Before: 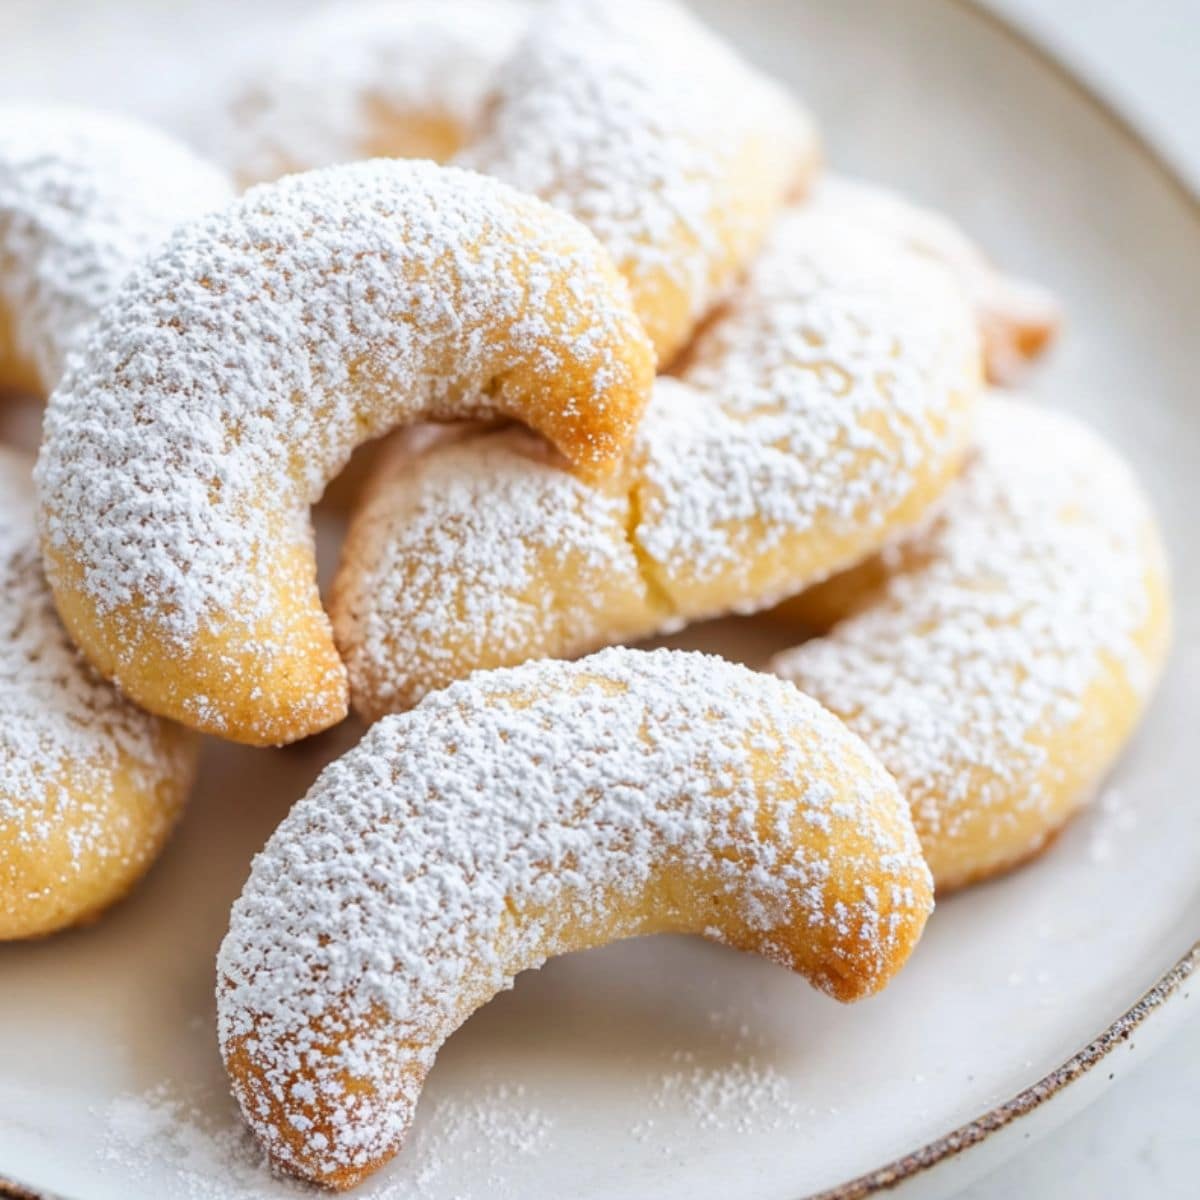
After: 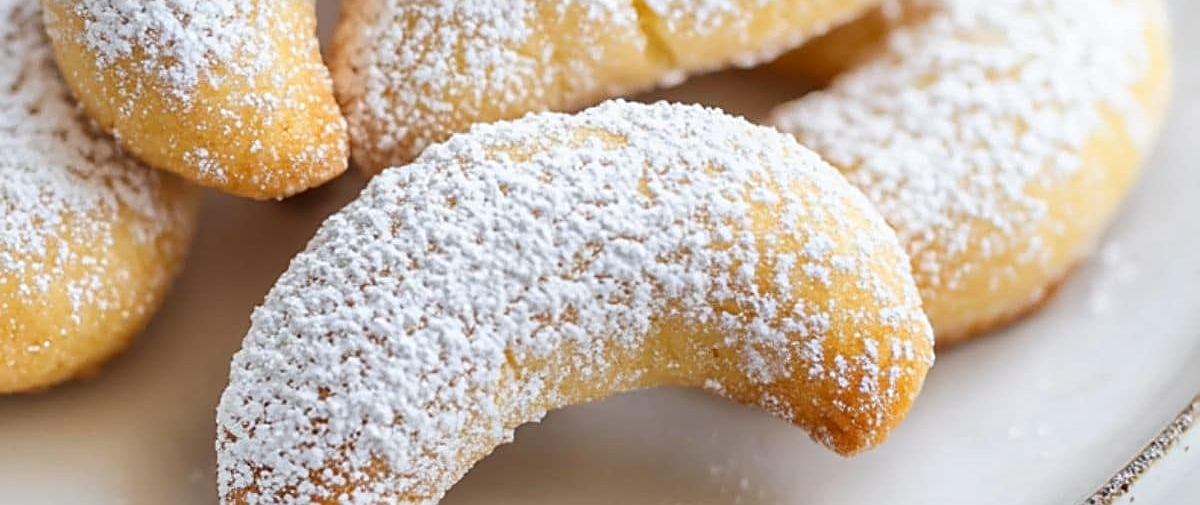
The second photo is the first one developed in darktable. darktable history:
crop: top 45.62%, bottom 12.29%
sharpen: on, module defaults
